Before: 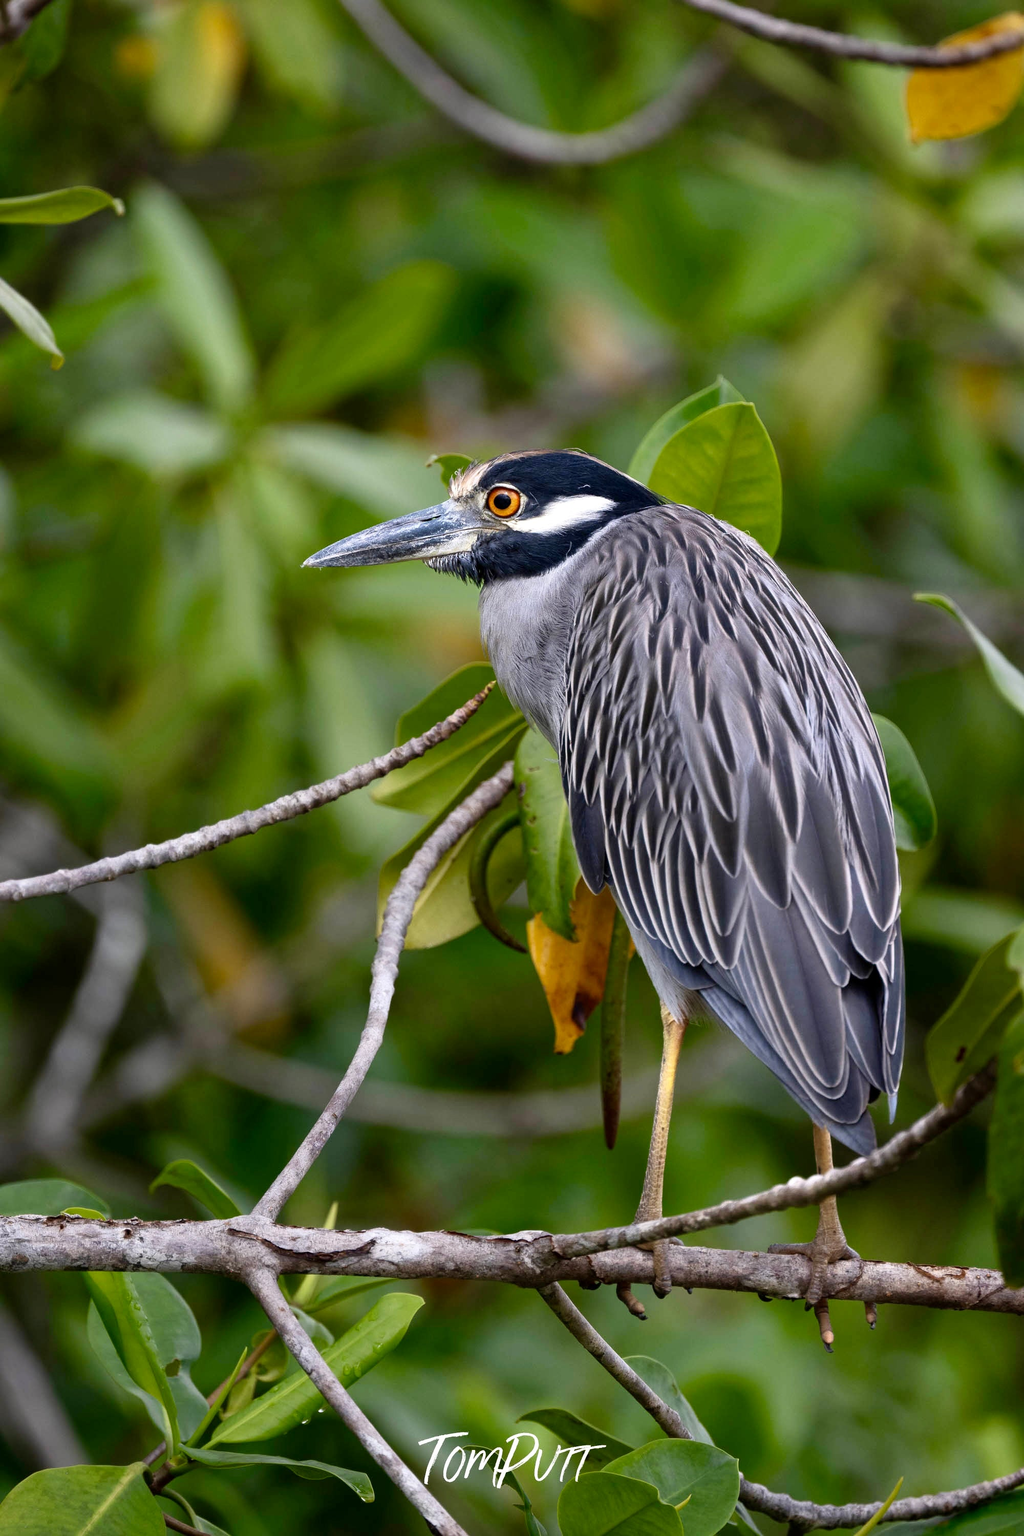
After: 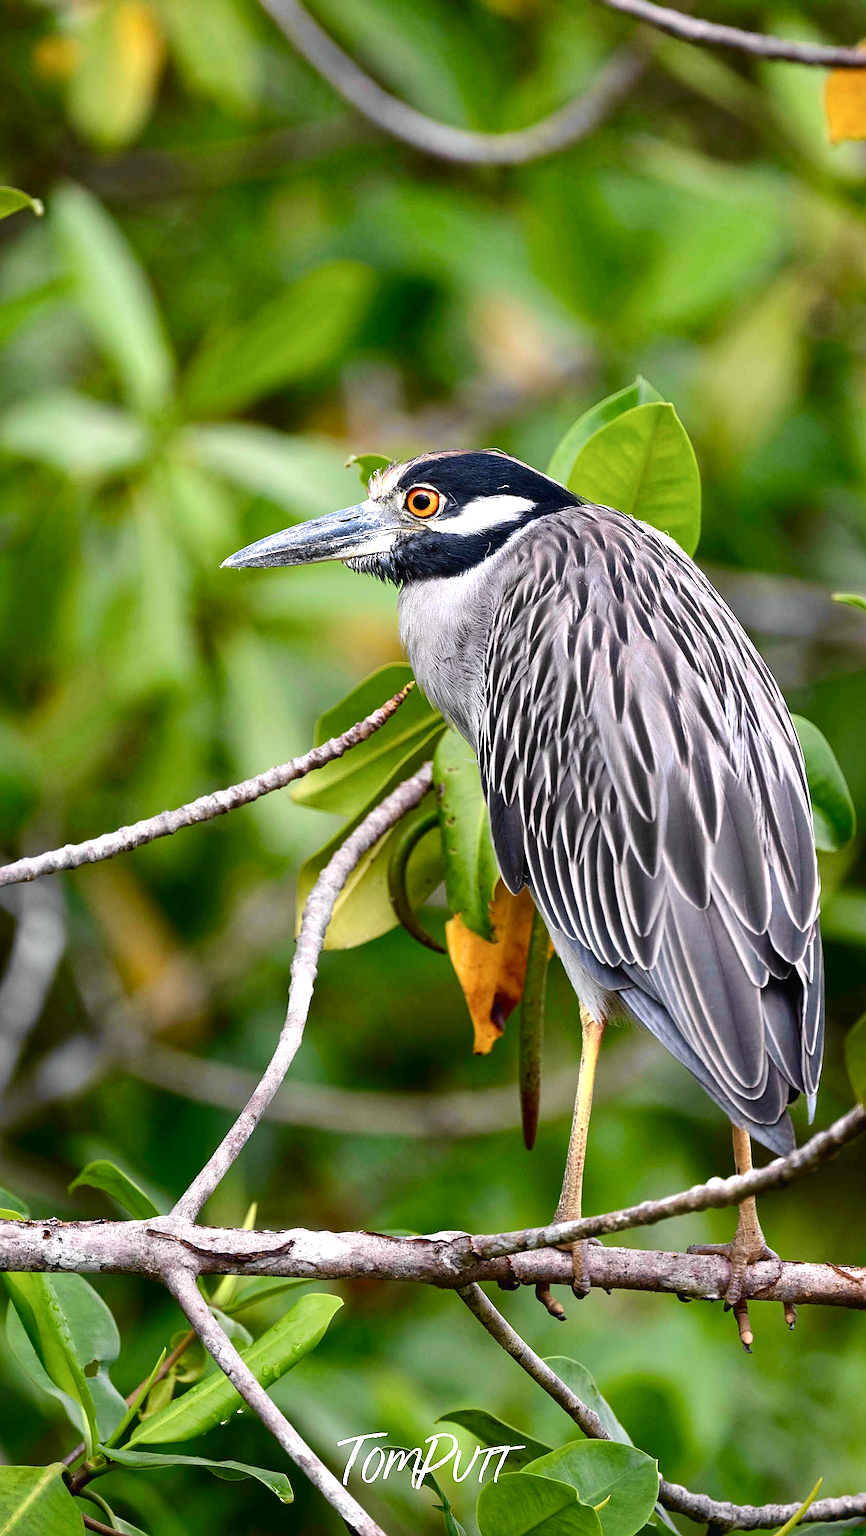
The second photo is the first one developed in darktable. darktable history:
sharpen: on, module defaults
crop: left 7.953%, right 7.411%
exposure: exposure 0.61 EV, compensate exposure bias true, compensate highlight preservation false
tone curve: curves: ch0 [(0, 0.015) (0.037, 0.032) (0.131, 0.113) (0.275, 0.26) (0.497, 0.531) (0.617, 0.663) (0.704, 0.748) (0.813, 0.842) (0.911, 0.931) (0.997, 1)]; ch1 [(0, 0) (0.301, 0.3) (0.444, 0.438) (0.493, 0.494) (0.501, 0.499) (0.534, 0.543) (0.582, 0.605) (0.658, 0.687) (0.746, 0.79) (1, 1)]; ch2 [(0, 0) (0.246, 0.234) (0.36, 0.356) (0.415, 0.426) (0.476, 0.492) (0.502, 0.499) (0.525, 0.513) (0.533, 0.534) (0.586, 0.598) (0.634, 0.643) (0.706, 0.717) (0.853, 0.83) (1, 0.951)], color space Lab, independent channels, preserve colors none
